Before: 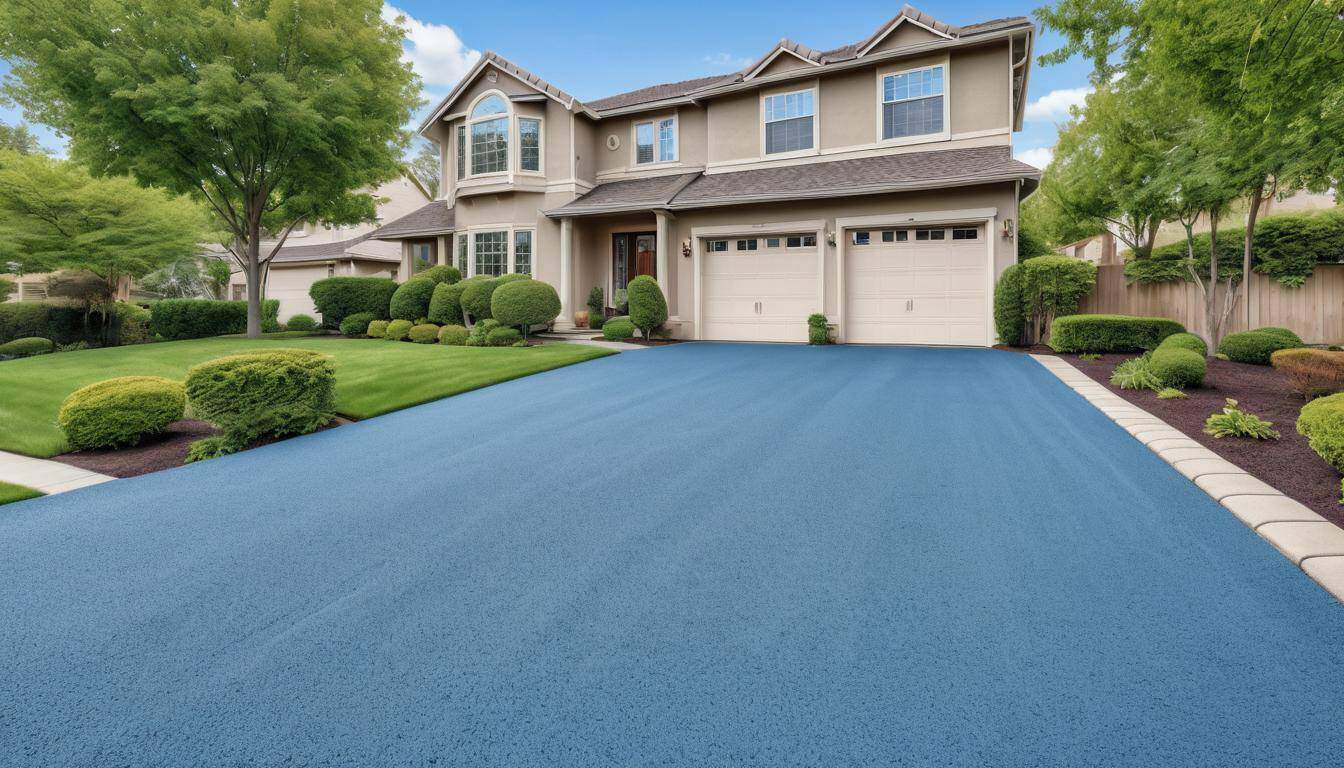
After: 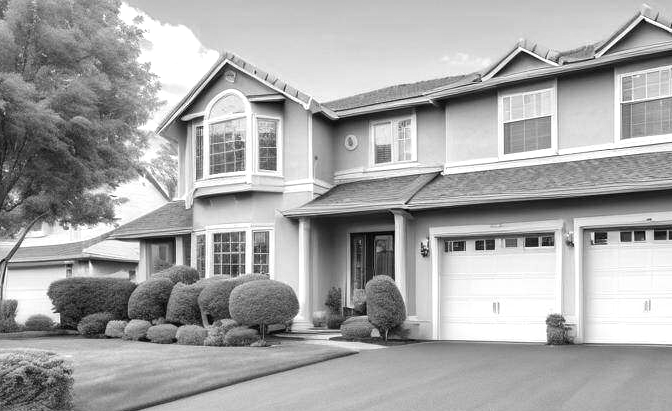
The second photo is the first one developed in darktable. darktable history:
monochrome: a 2.21, b -1.33, size 2.2
exposure: exposure 0.6 EV, compensate highlight preservation false
crop: left 19.556%, right 30.401%, bottom 46.458%
